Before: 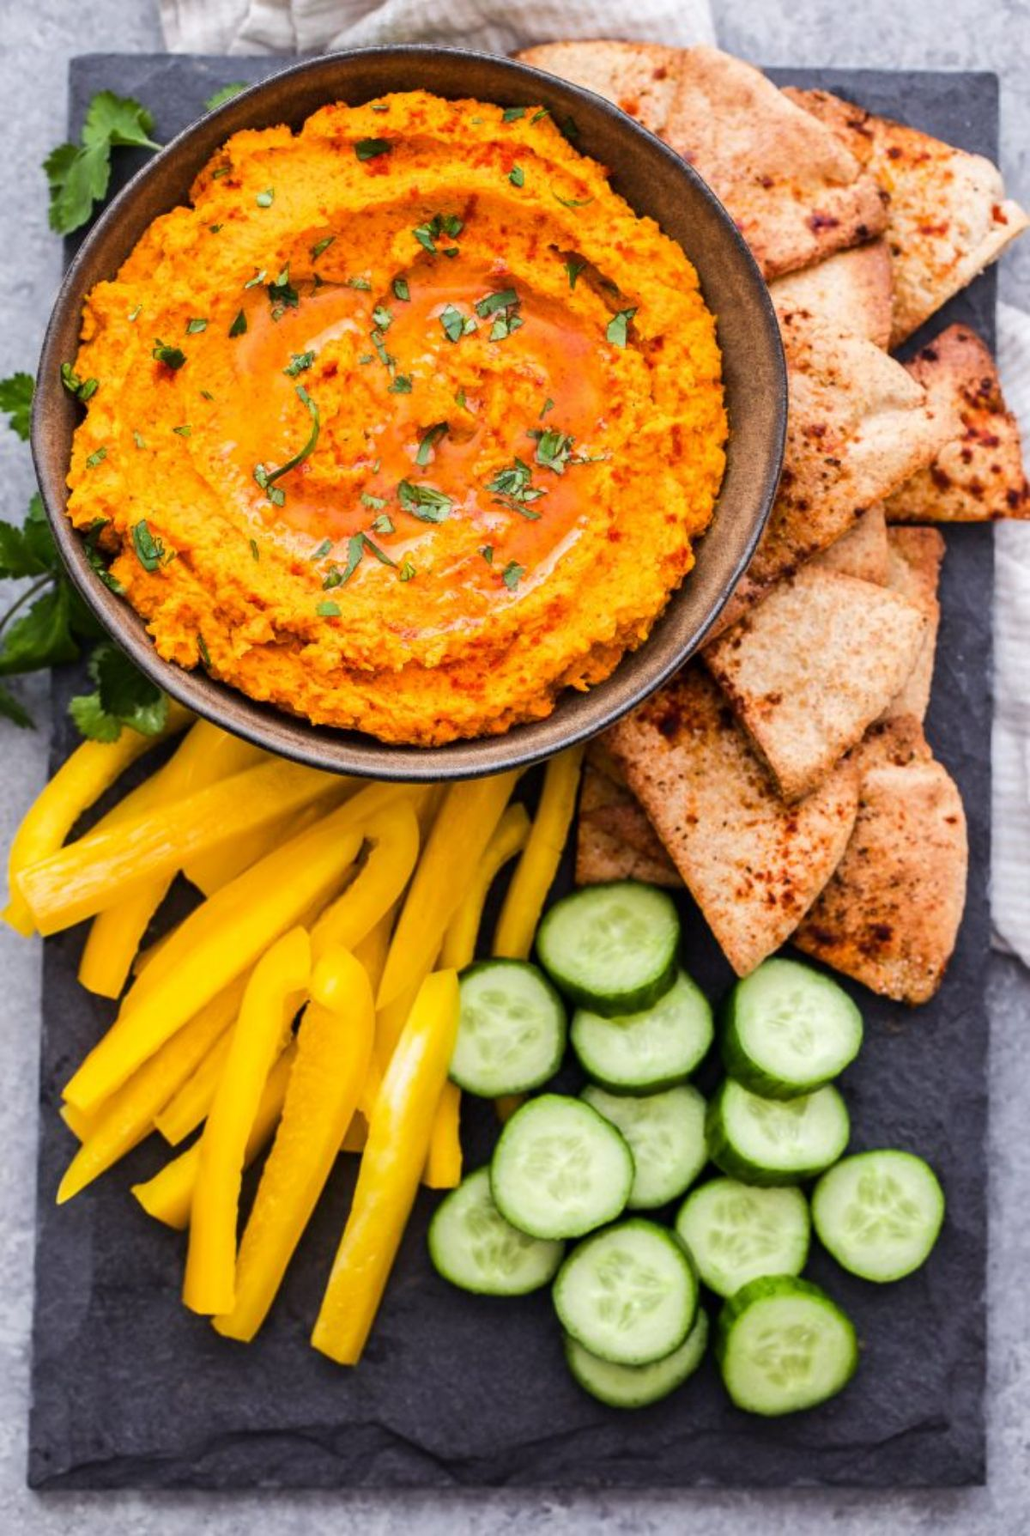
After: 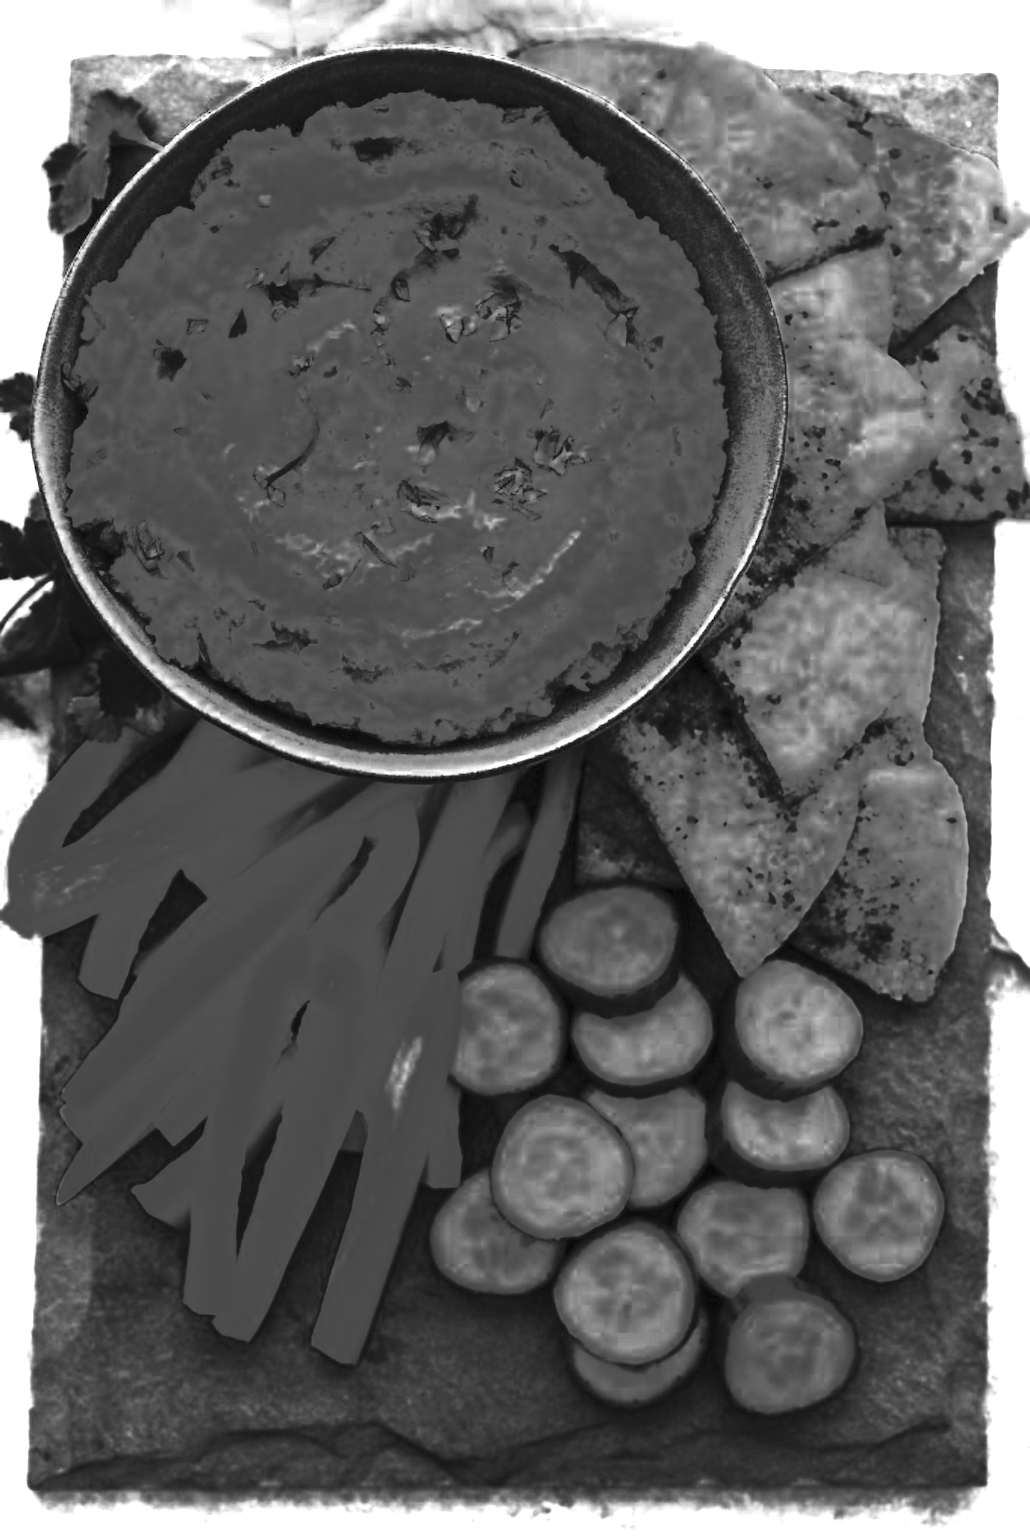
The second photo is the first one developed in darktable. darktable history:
contrast brightness saturation: contrast 0.813, brightness 0.608, saturation 0.591
color zones: curves: ch0 [(0.287, 0.048) (0.493, 0.484) (0.737, 0.816)]; ch1 [(0, 0) (0.143, 0) (0.286, 0) (0.429, 0) (0.571, 0) (0.714, 0) (0.857, 0)]
